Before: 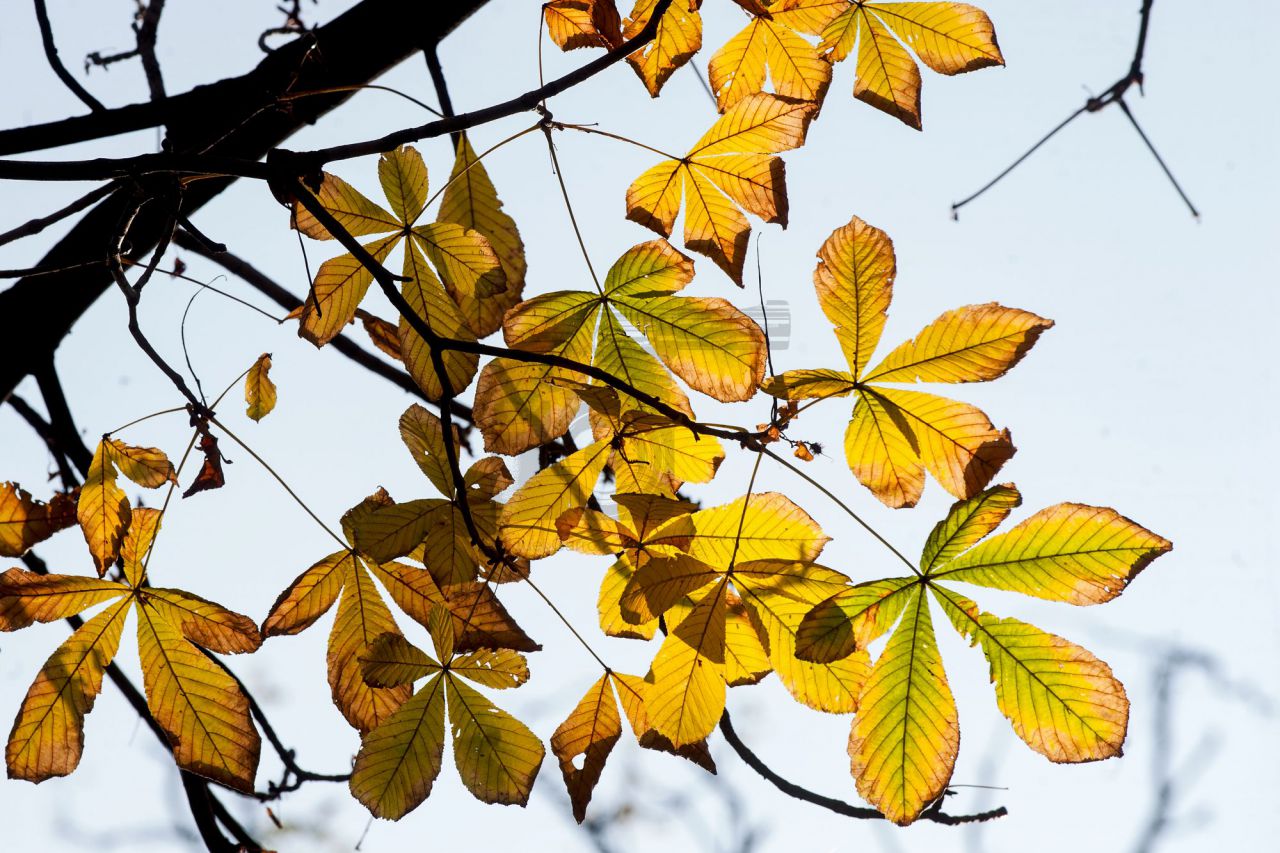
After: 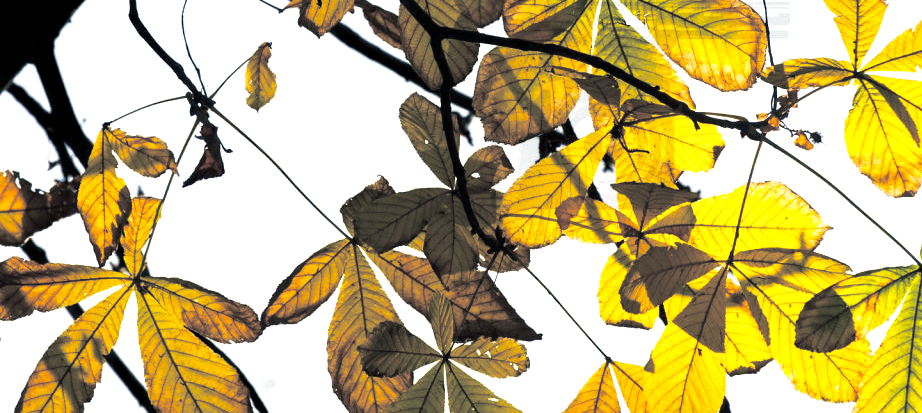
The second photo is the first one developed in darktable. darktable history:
haze removal: compatibility mode true, adaptive false
color contrast: green-magenta contrast 0.8, blue-yellow contrast 1.1, unbound 0
split-toning: shadows › hue 205.2°, shadows › saturation 0.29, highlights › hue 50.4°, highlights › saturation 0.38, balance -49.9
color balance rgb: perceptual saturation grading › global saturation 10%, global vibrance 10%
exposure: black level correction 0, exposure 0.7 EV, compensate exposure bias true, compensate highlight preservation false
crop: top 36.498%, right 27.964%, bottom 14.995%
